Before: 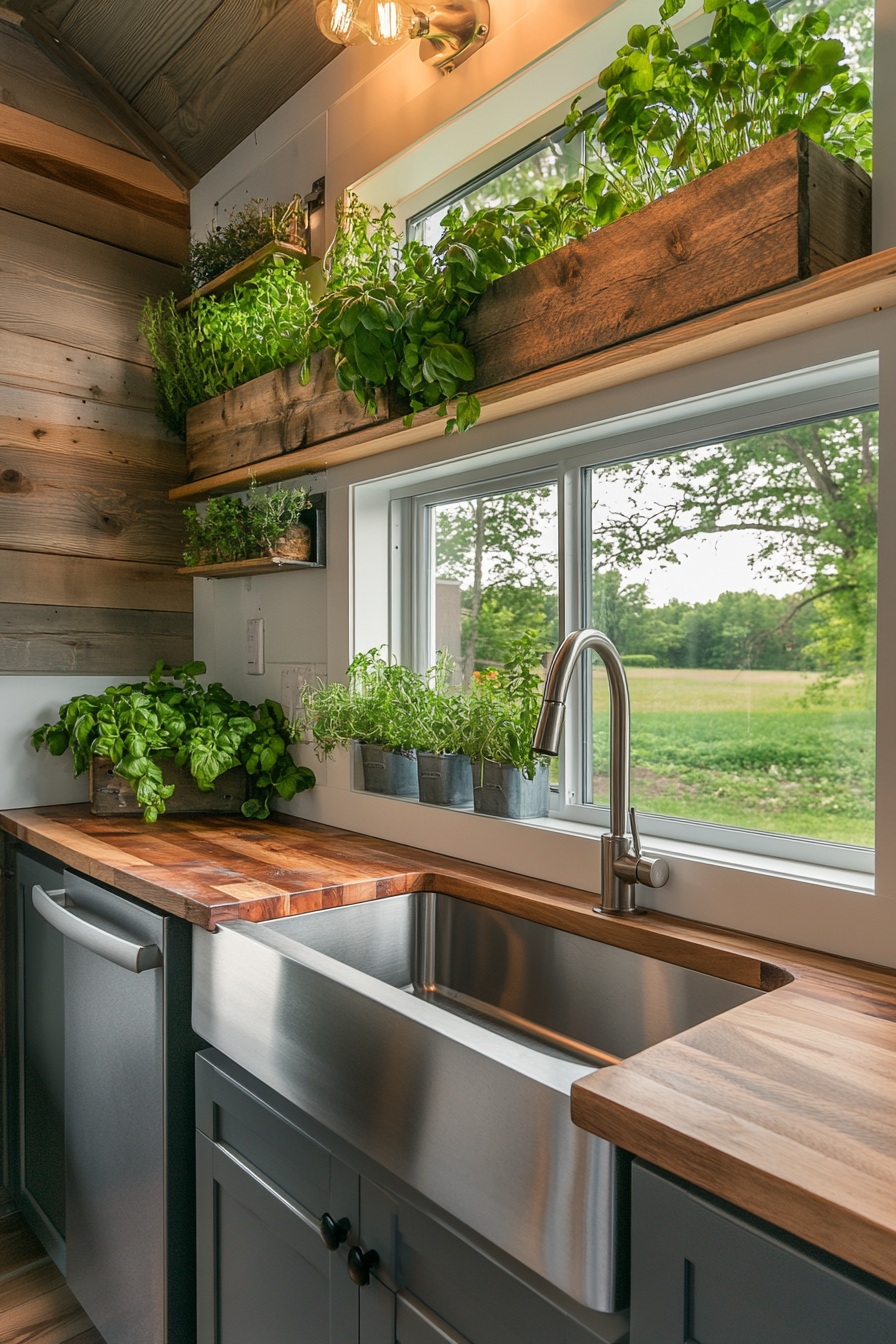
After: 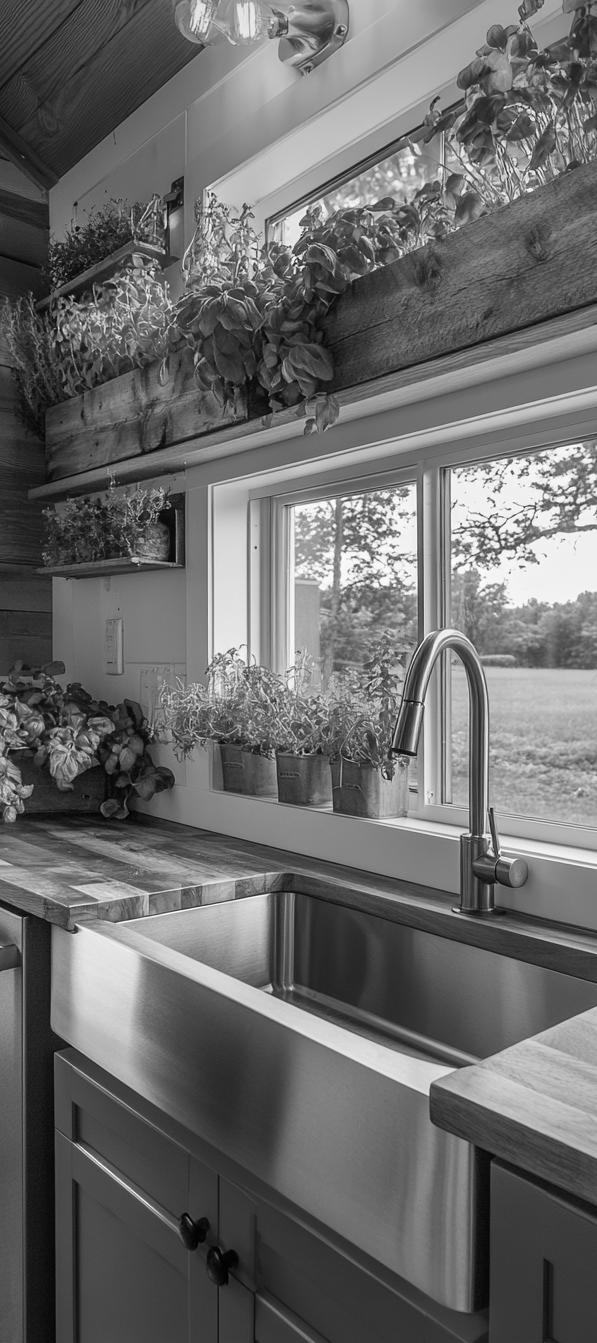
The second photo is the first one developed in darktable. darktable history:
white balance: red 0.766, blue 1.537
vignetting: fall-off start 79.88%
tone equalizer: on, module defaults
crop and rotate: left 15.754%, right 17.579%
monochrome: on, module defaults
